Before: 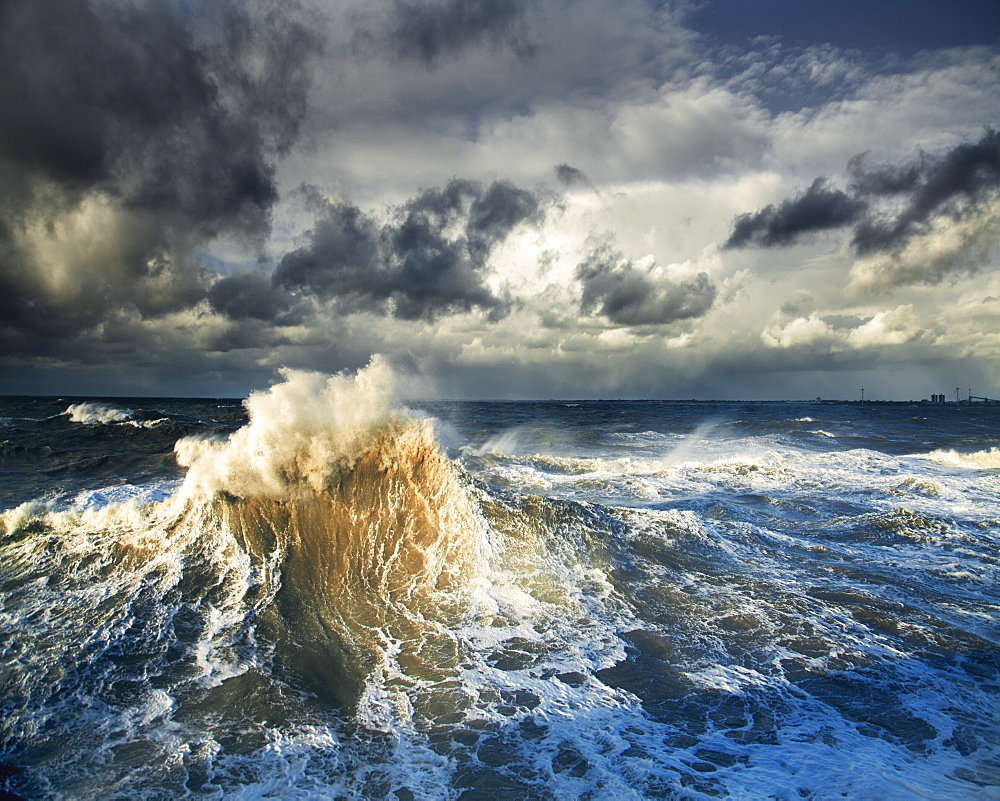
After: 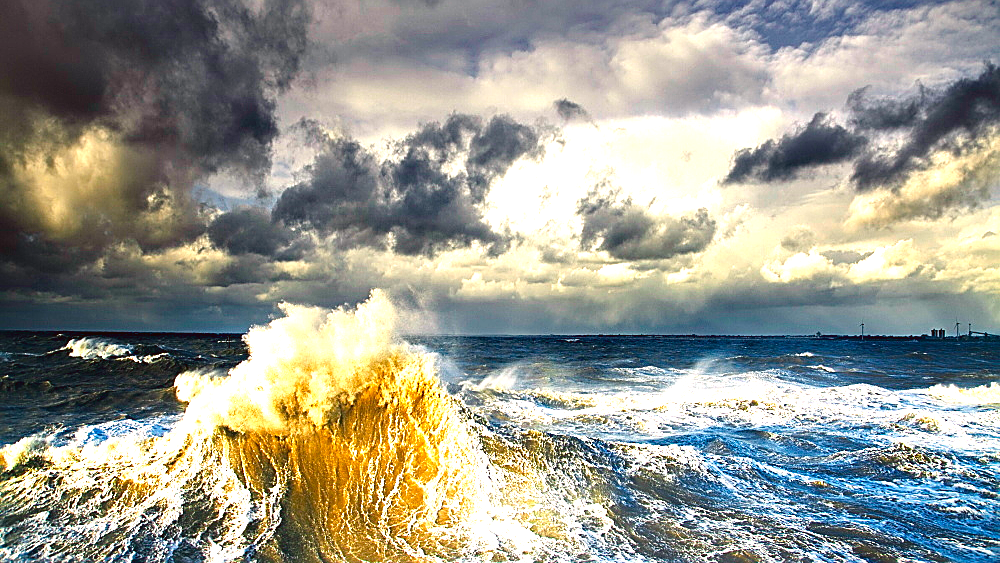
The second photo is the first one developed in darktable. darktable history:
sharpen: on, module defaults
exposure: exposure 1 EV, compensate exposure bias true, compensate highlight preservation false
crop and rotate: top 8.231%, bottom 21.393%
haze removal: compatibility mode true, adaptive false
contrast brightness saturation: brightness -0.086
color balance rgb: global offset › luminance 0.49%, global offset › hue 59.01°, perceptual saturation grading › global saturation 30.627%, global vibrance 20%
color correction: highlights a* 6.61, highlights b* 8, shadows a* 5.98, shadows b* 7.44, saturation 0.908
